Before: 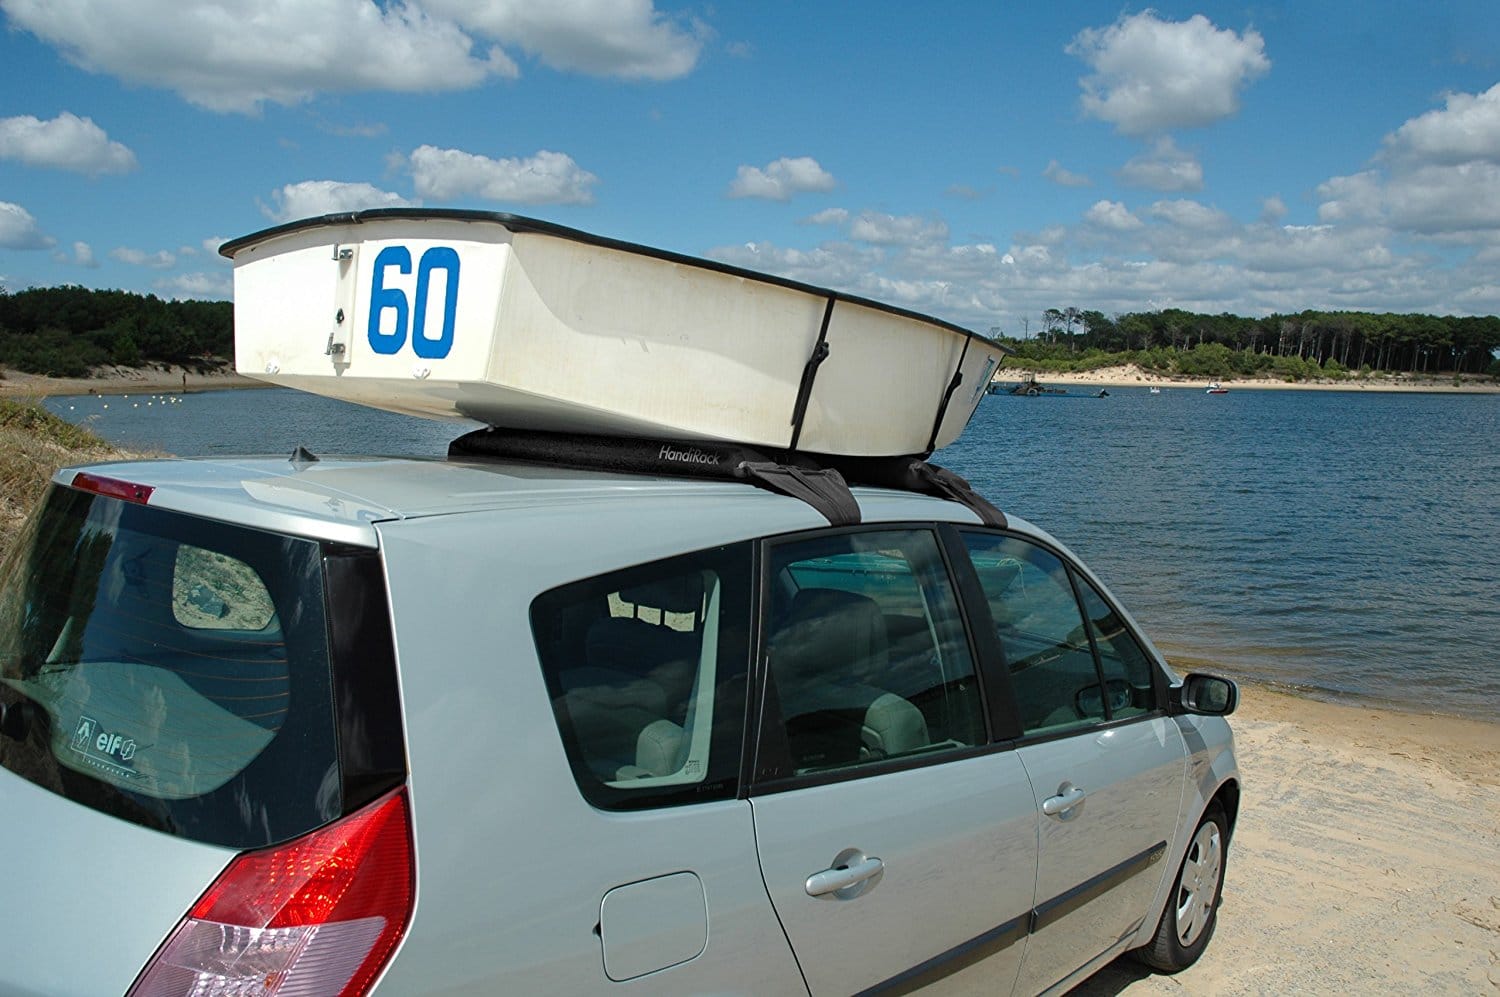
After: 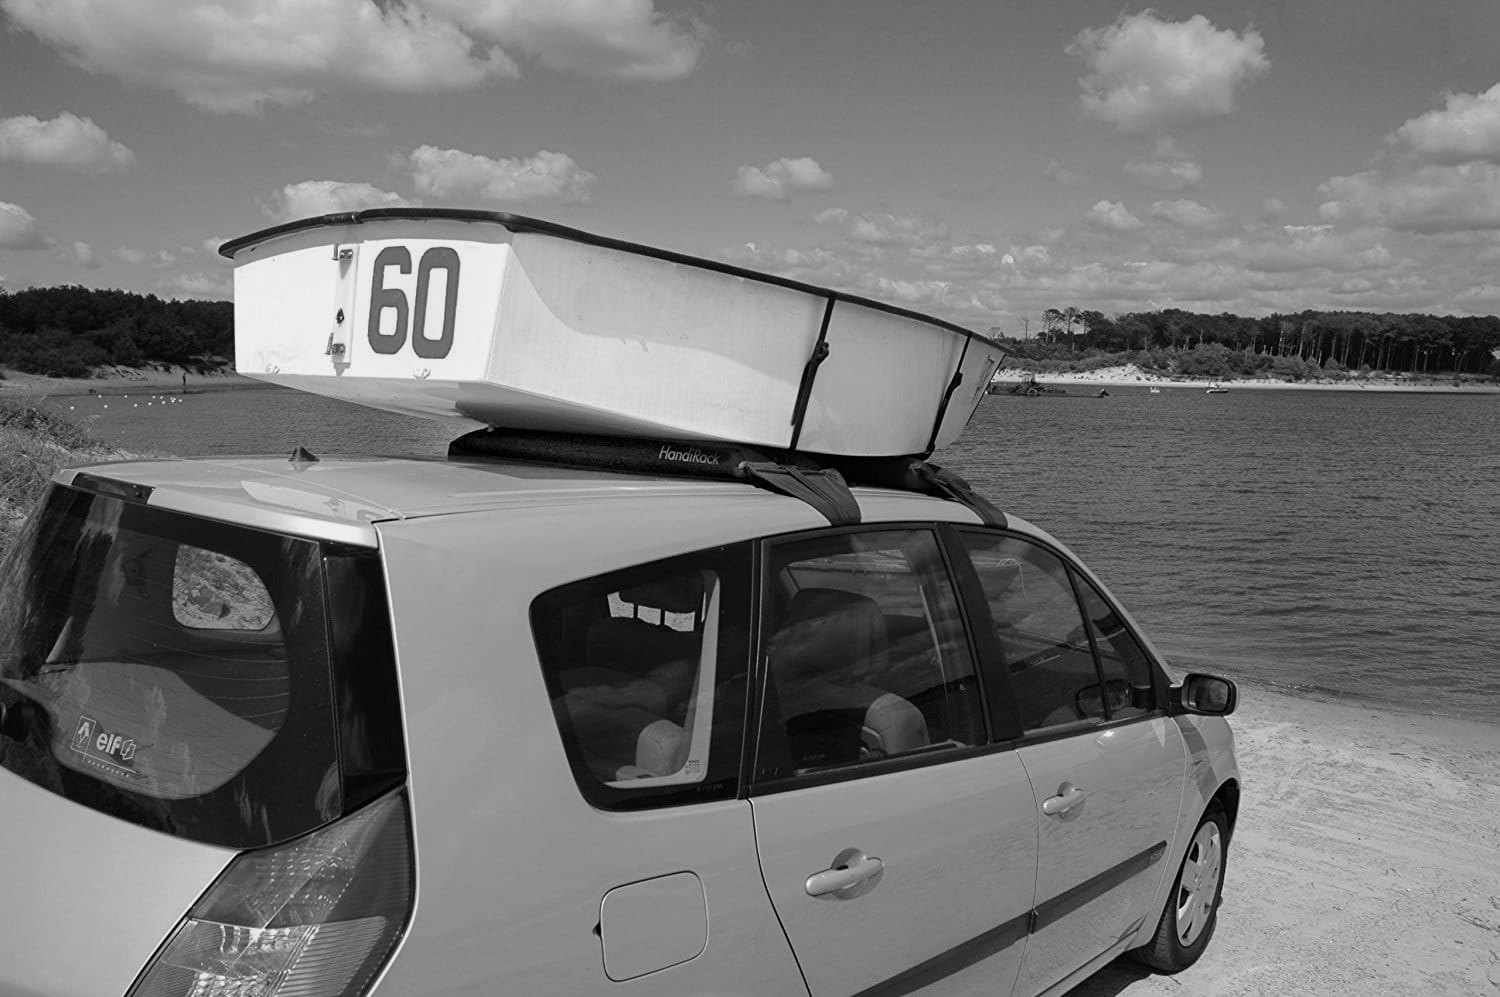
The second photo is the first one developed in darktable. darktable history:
monochrome: a -71.75, b 75.82
white balance: red 0.982, blue 1.018
